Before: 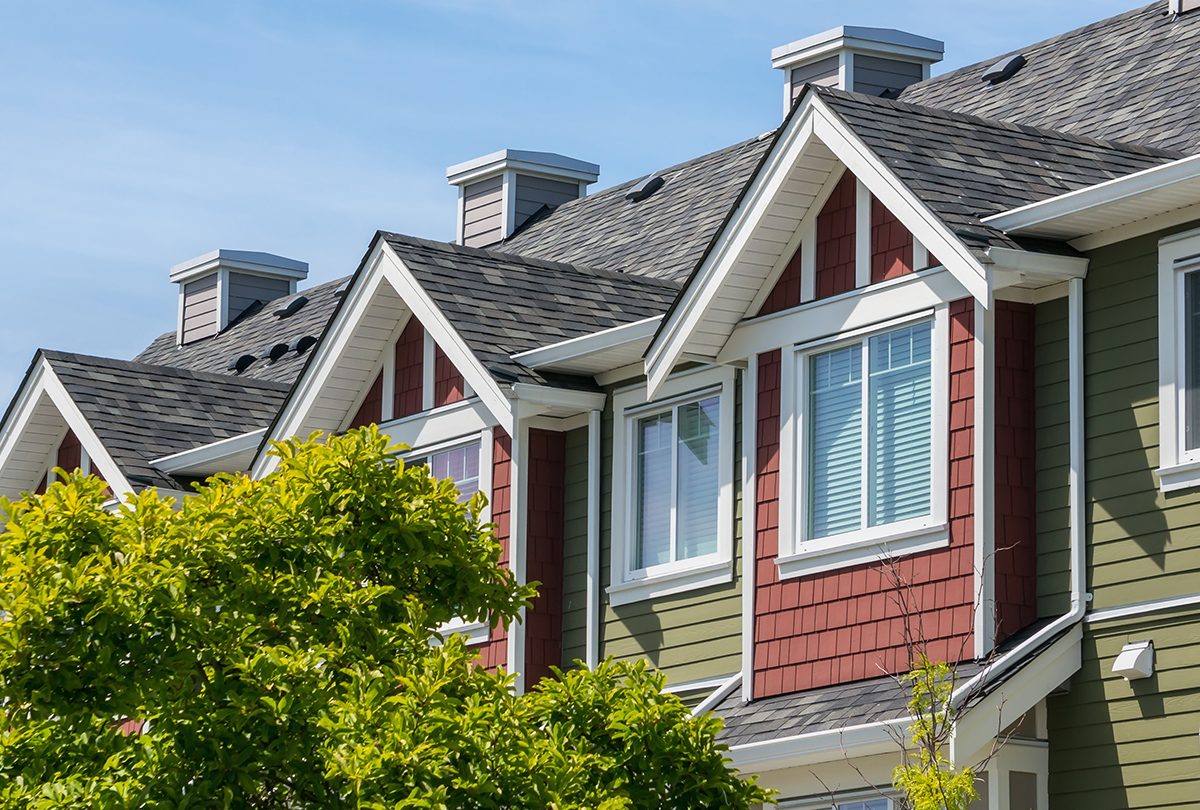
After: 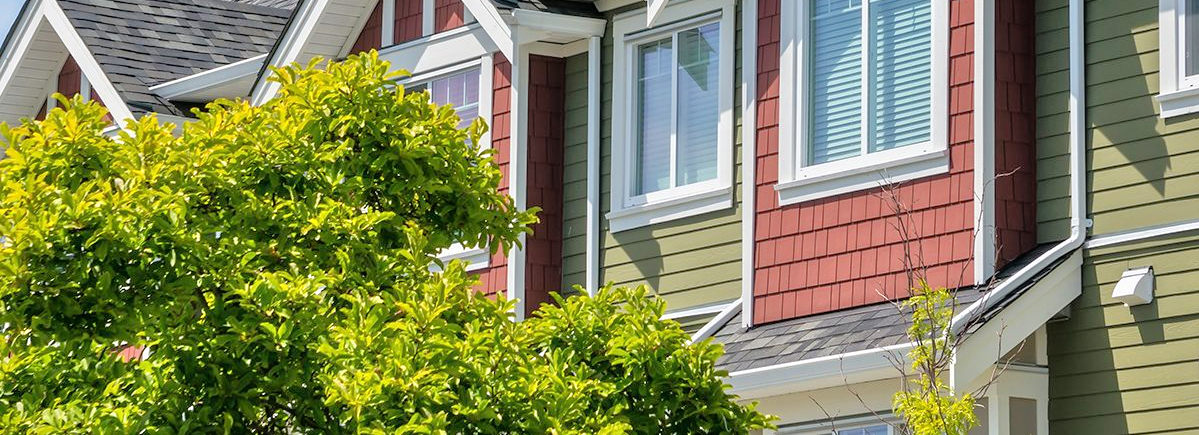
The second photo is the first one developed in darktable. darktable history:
crop and rotate: top 46.237%
tone equalizer: -7 EV 0.15 EV, -6 EV 0.6 EV, -5 EV 1.15 EV, -4 EV 1.33 EV, -3 EV 1.15 EV, -2 EV 0.6 EV, -1 EV 0.15 EV, mask exposure compensation -0.5 EV
